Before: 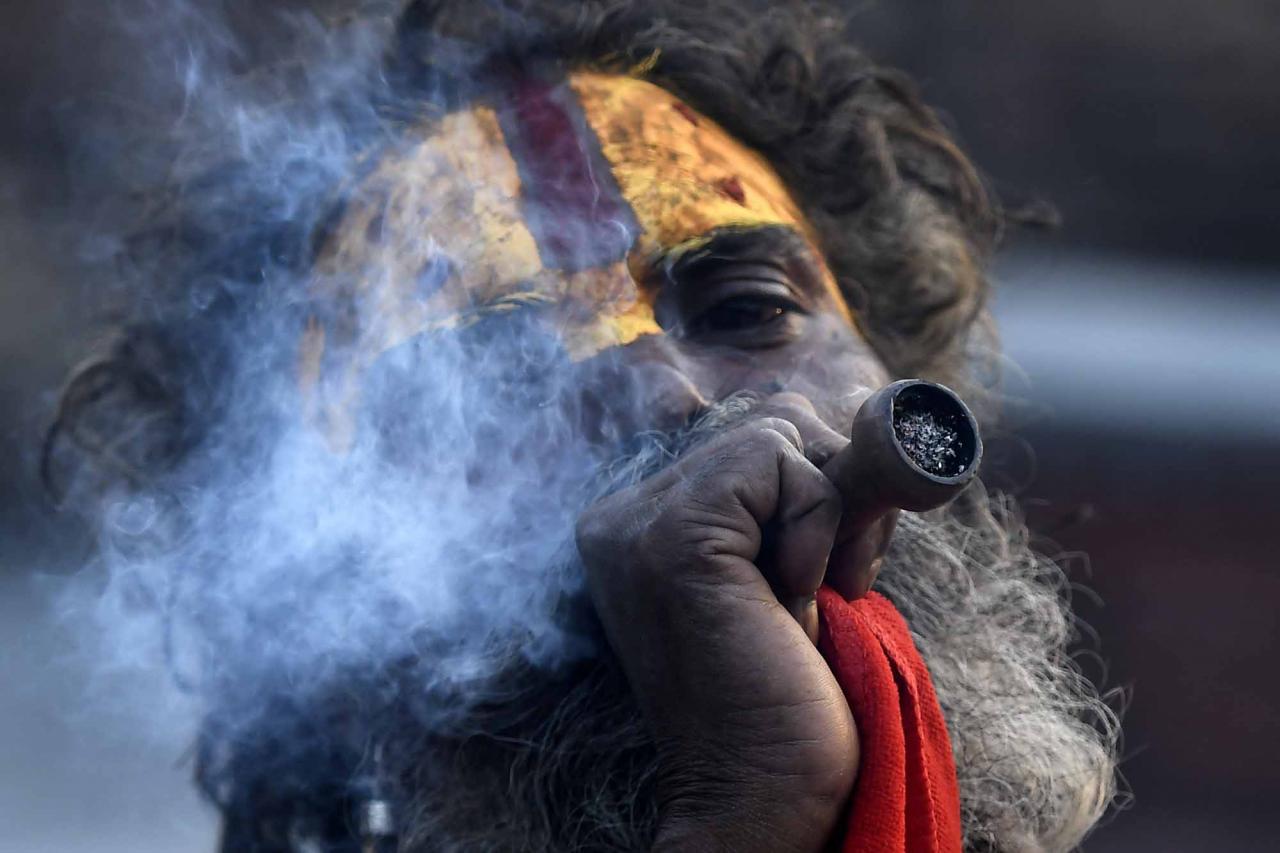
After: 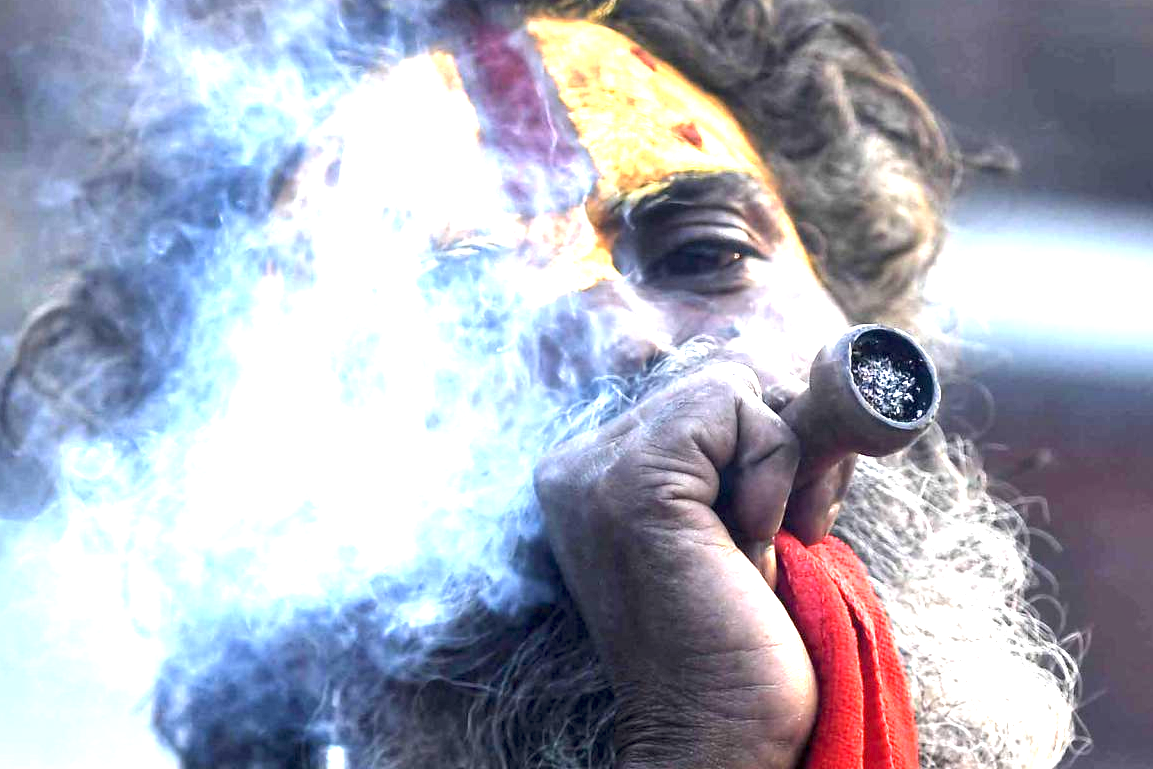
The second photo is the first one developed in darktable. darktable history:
local contrast: highlights 103%, shadows 99%, detail 119%, midtone range 0.2
crop: left 3.331%, top 6.455%, right 6.561%, bottom 3.34%
exposure: black level correction 0, exposure 2.316 EV, compensate highlight preservation false
